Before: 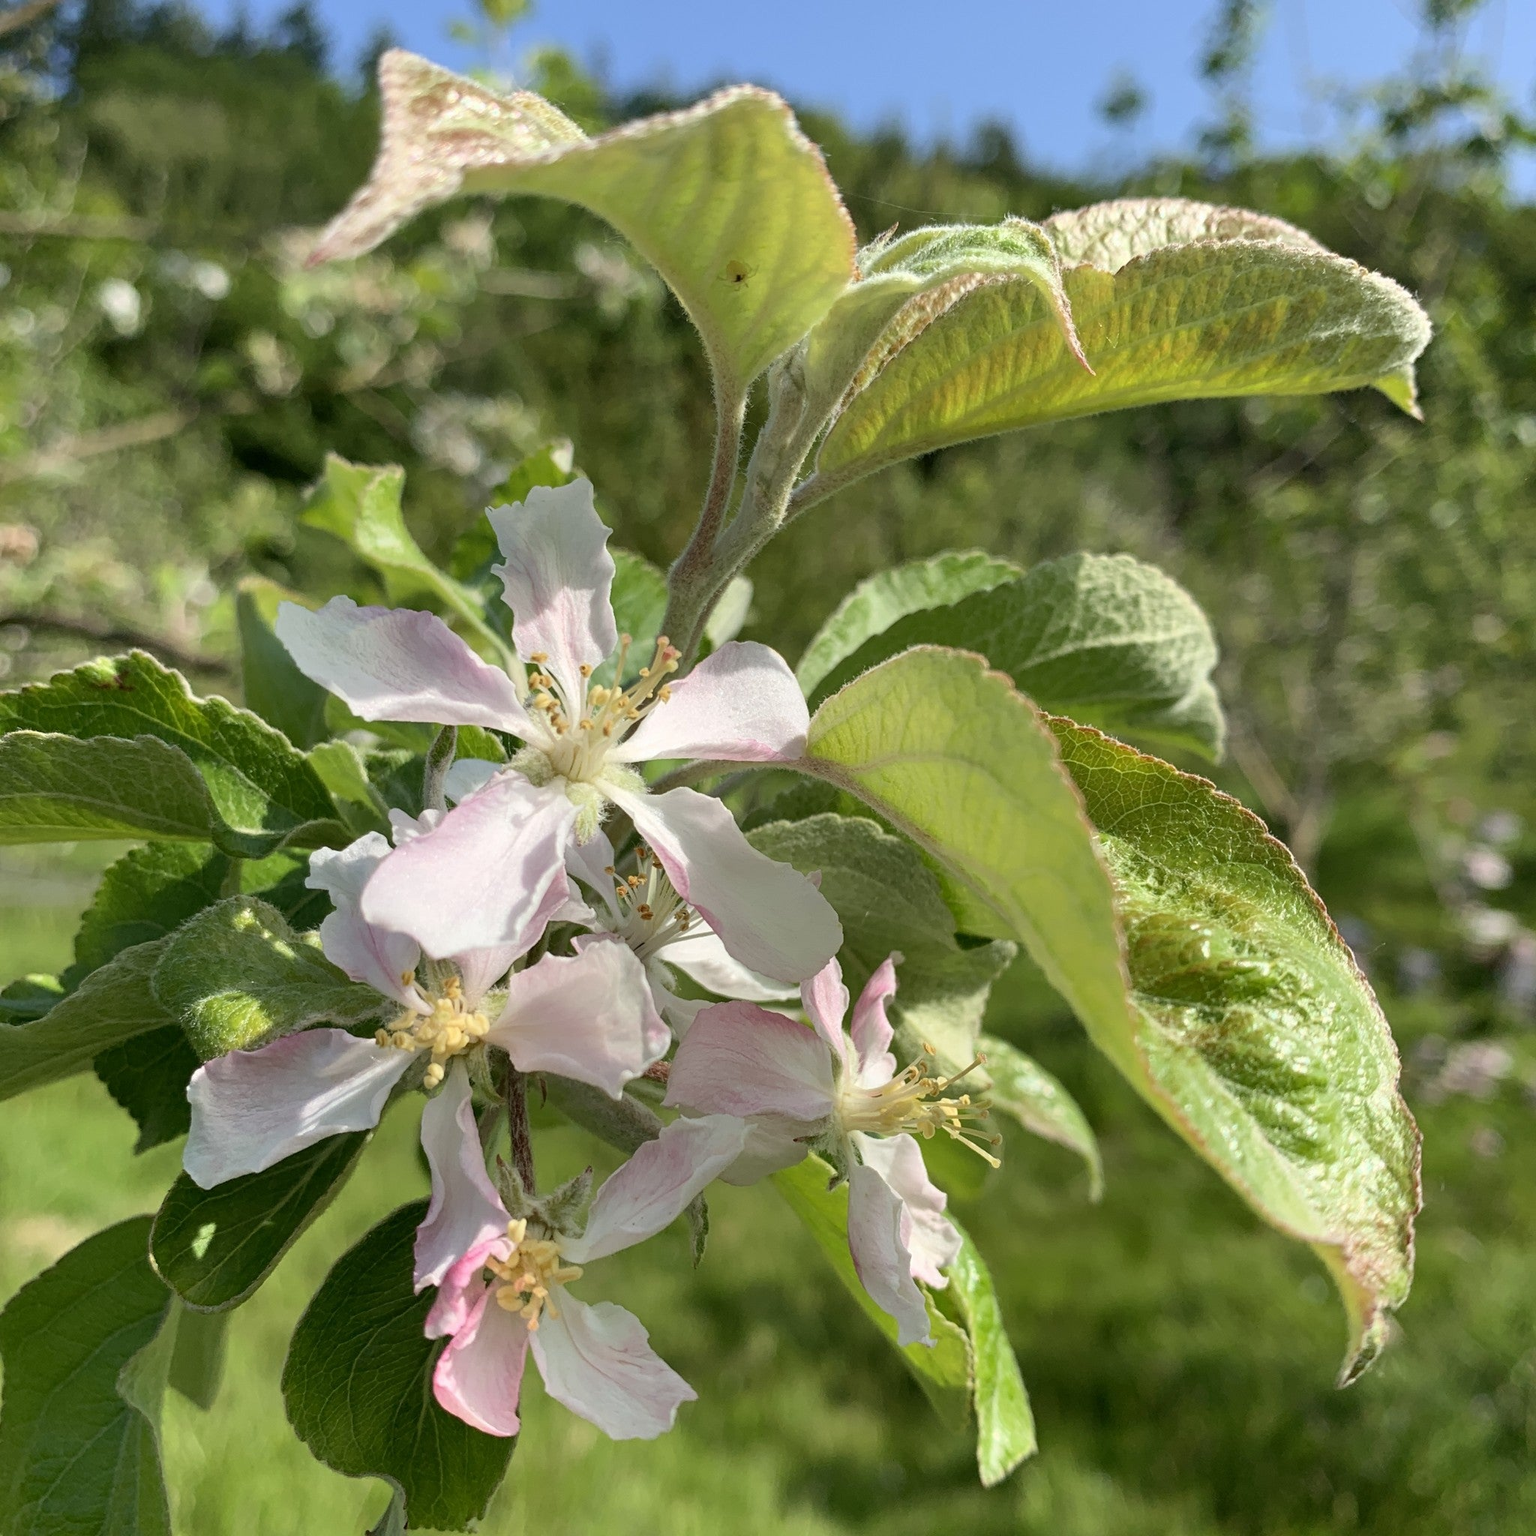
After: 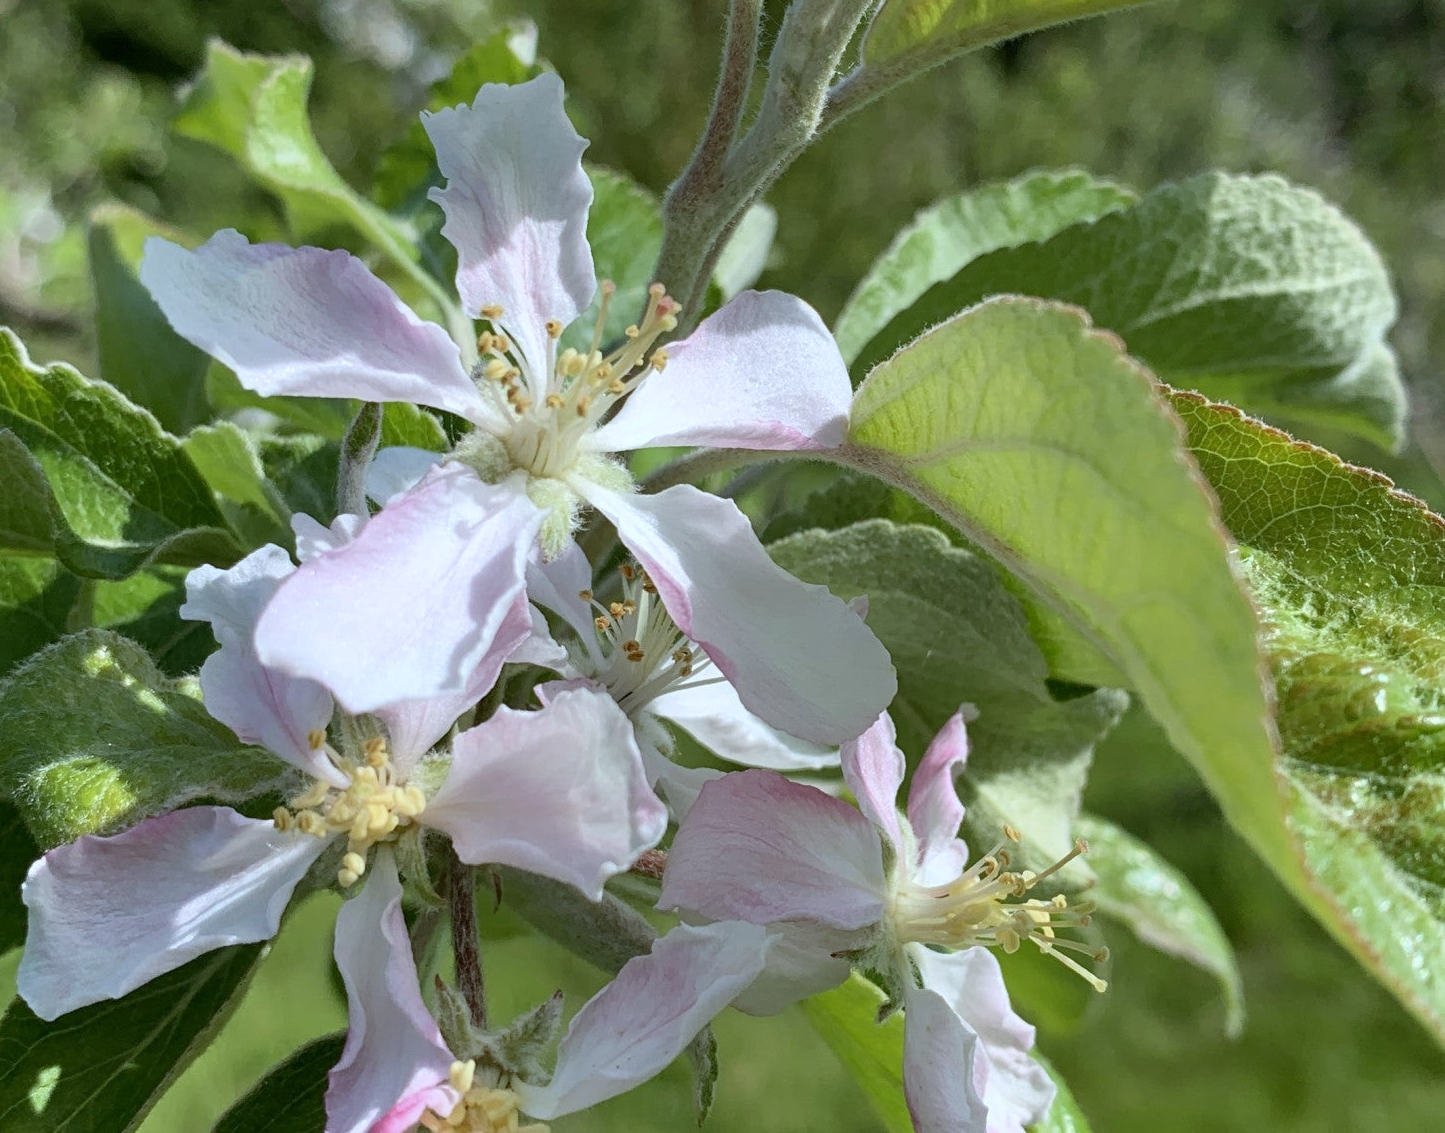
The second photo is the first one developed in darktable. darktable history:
crop: left 11.123%, top 27.61%, right 18.3%, bottom 17.034%
white balance: red 0.926, green 1.003, blue 1.133
